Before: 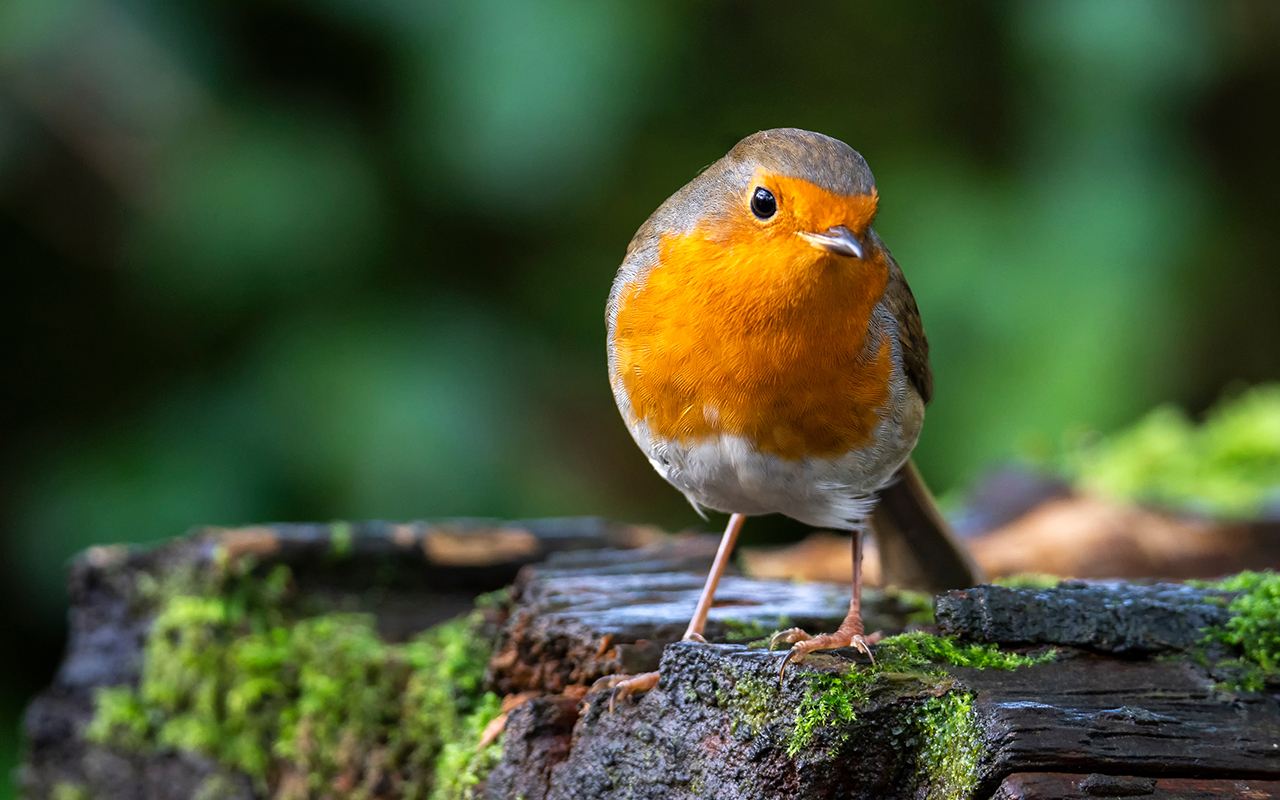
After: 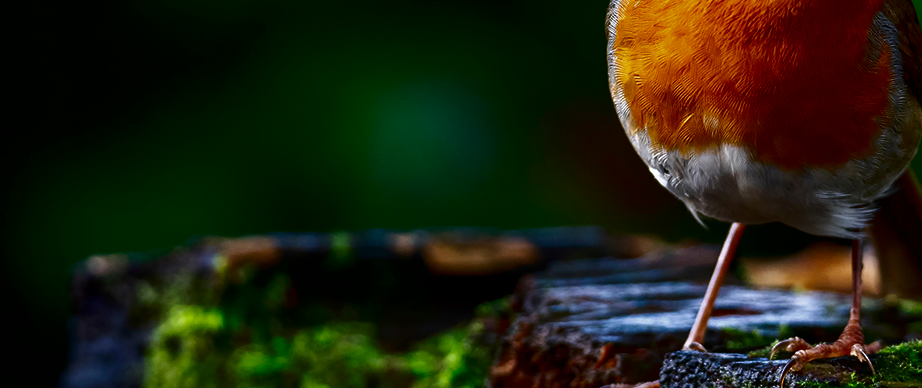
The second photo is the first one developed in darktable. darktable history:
contrast brightness saturation: contrast 0.09, brightness -0.59, saturation 0.17
crop: top 36.498%, right 27.964%, bottom 14.995%
